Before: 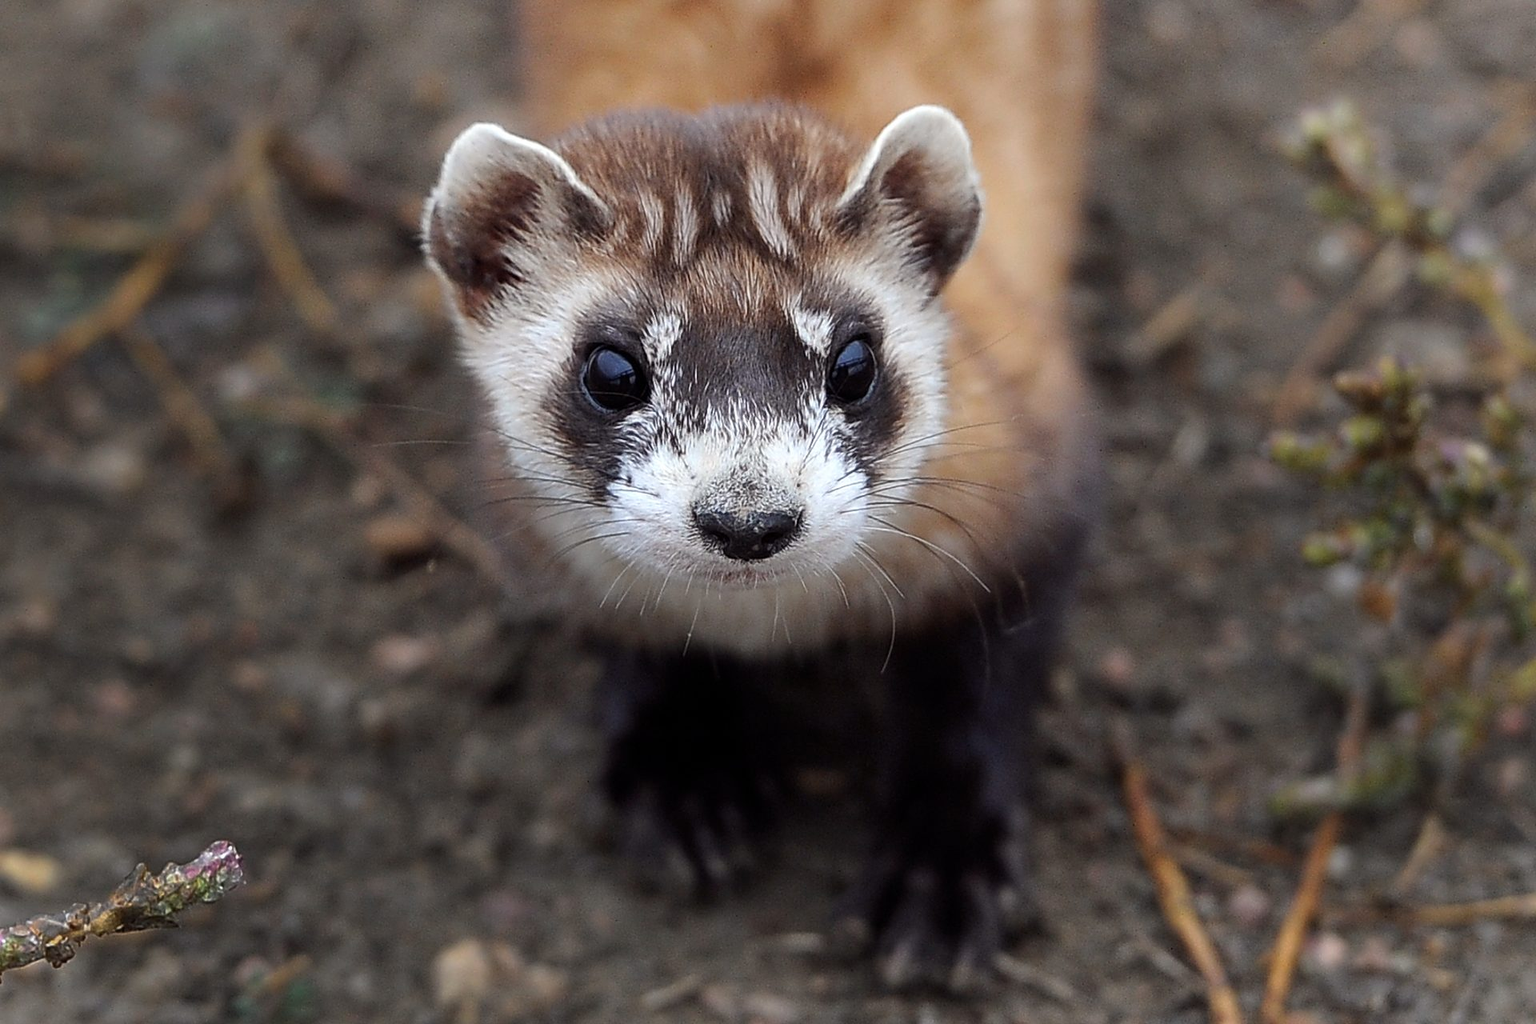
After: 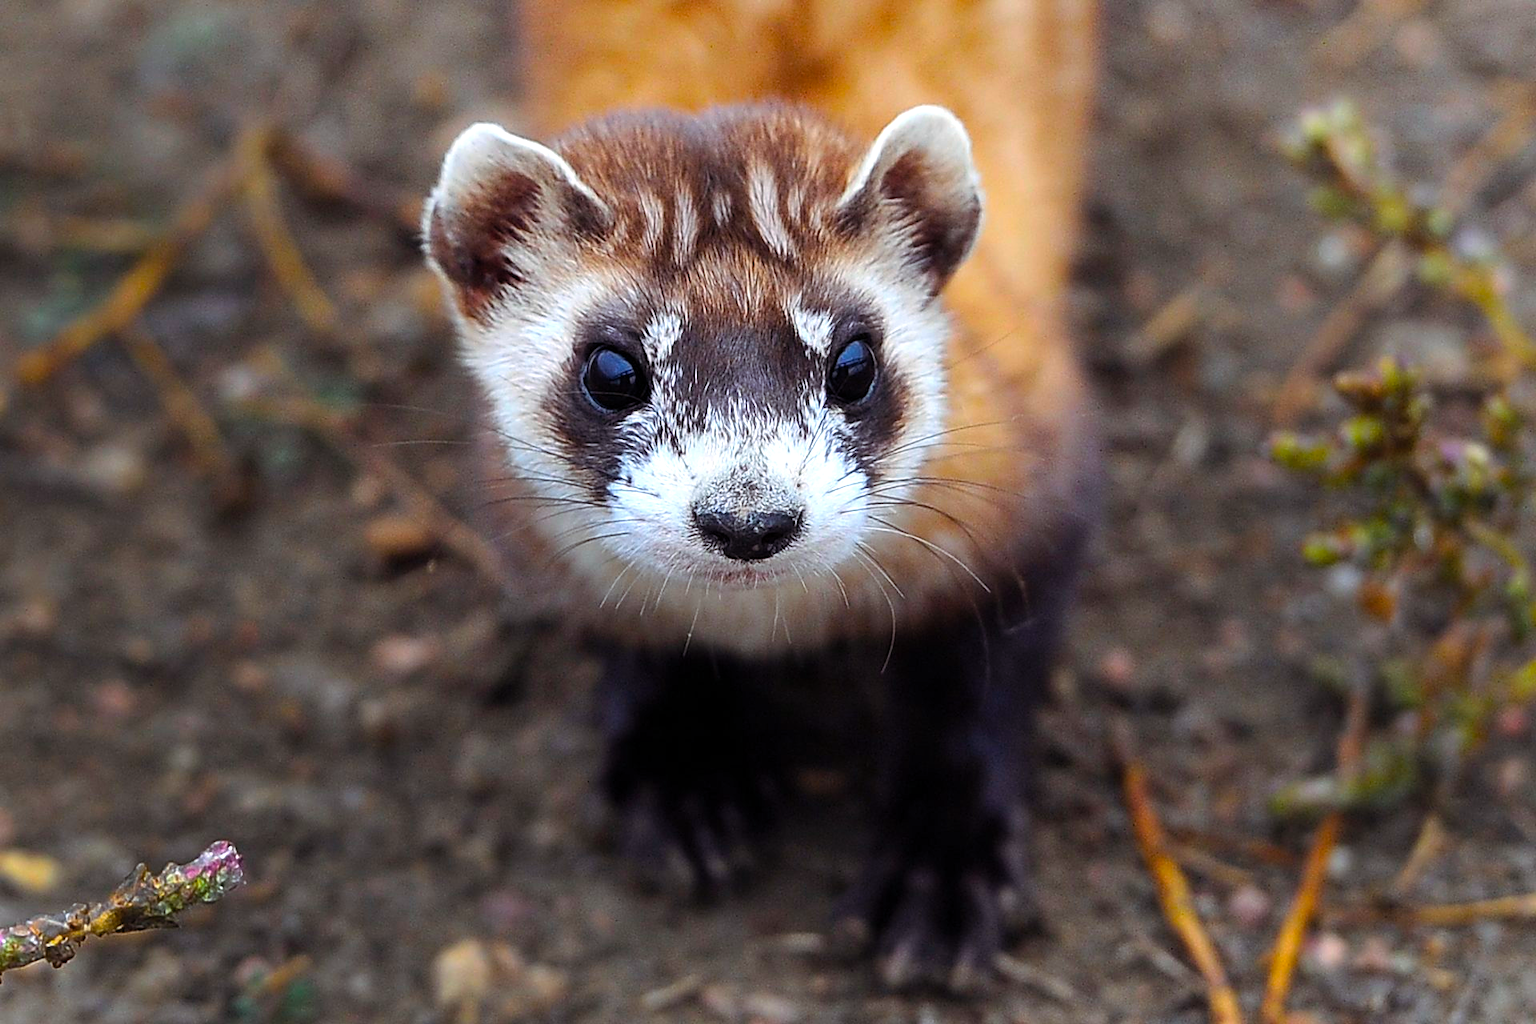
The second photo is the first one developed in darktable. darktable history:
contrast brightness saturation: contrast 0.072, brightness 0.08, saturation 0.179
color balance rgb: shadows lift › chroma 4.659%, shadows lift › hue 24.97°, power › luminance -7.983%, power › chroma 1.076%, power › hue 215.82°, linear chroma grading › global chroma 8.386%, perceptual saturation grading › global saturation 36.487%, perceptual brilliance grading › highlights 9.257%, perceptual brilliance grading › mid-tones 4.621%, global vibrance 20%
